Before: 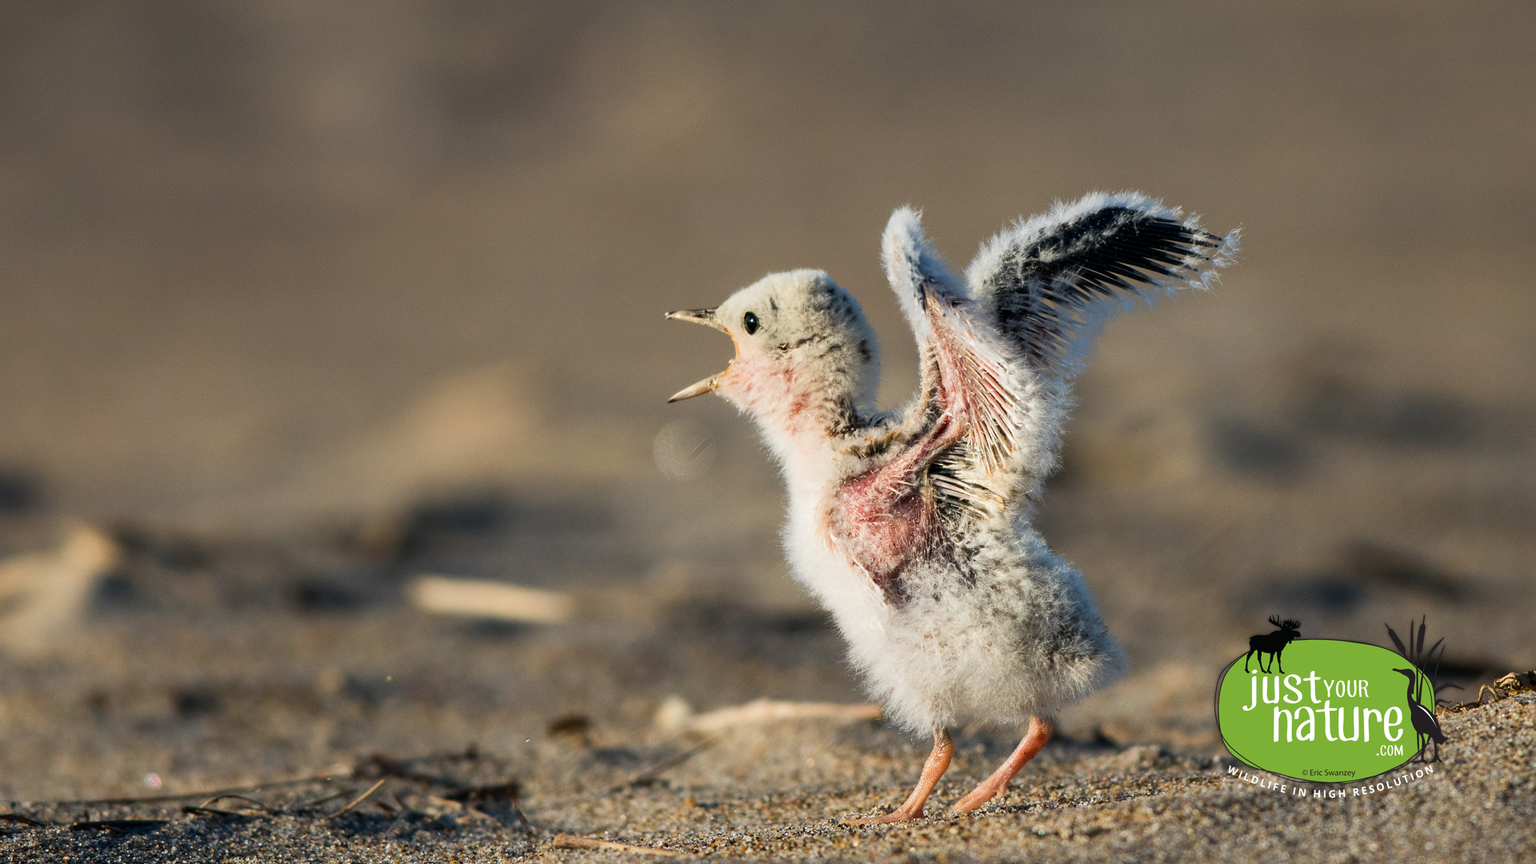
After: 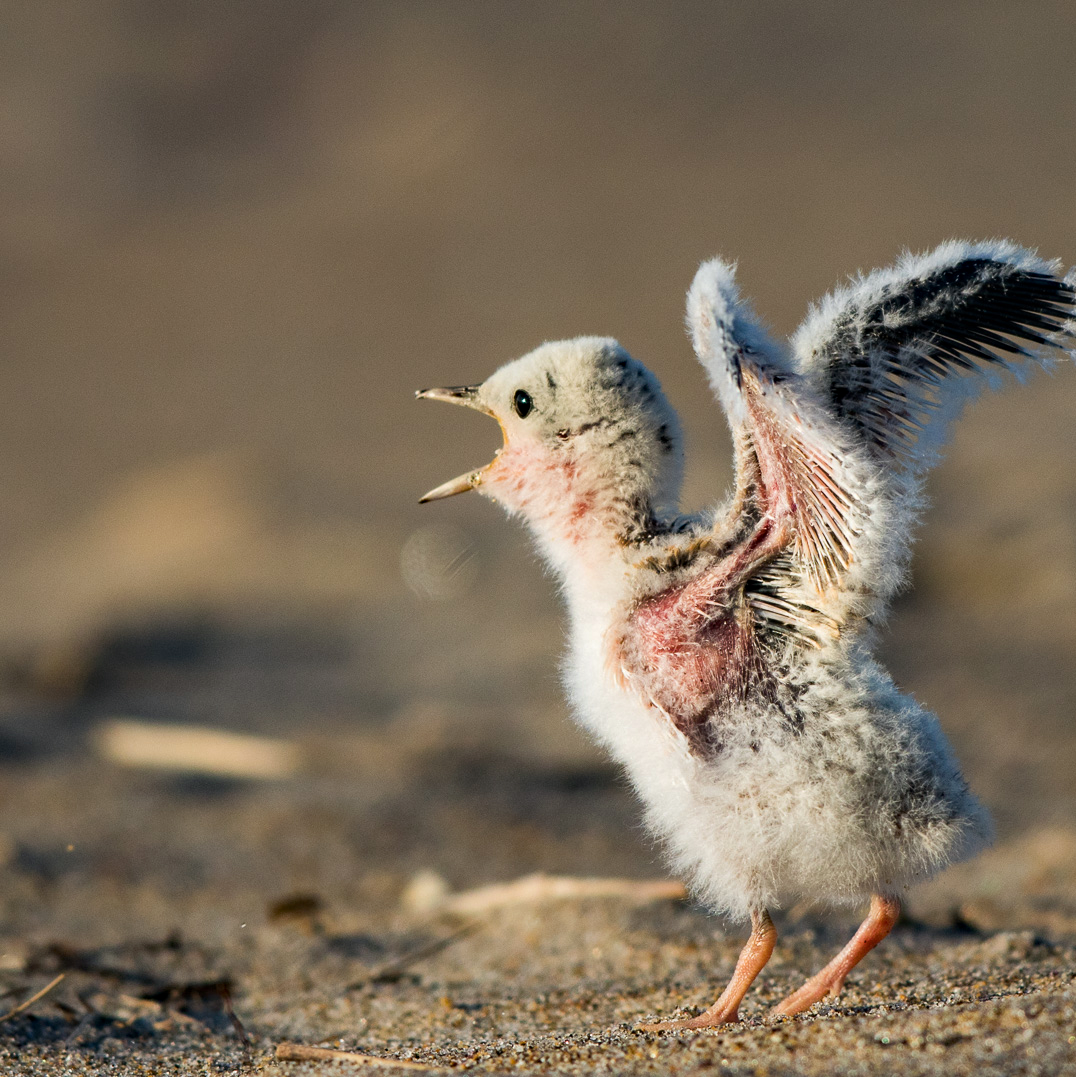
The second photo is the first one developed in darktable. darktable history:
crop: left 21.674%, right 22.086%
tone equalizer: on, module defaults
haze removal: compatibility mode true, adaptive false
